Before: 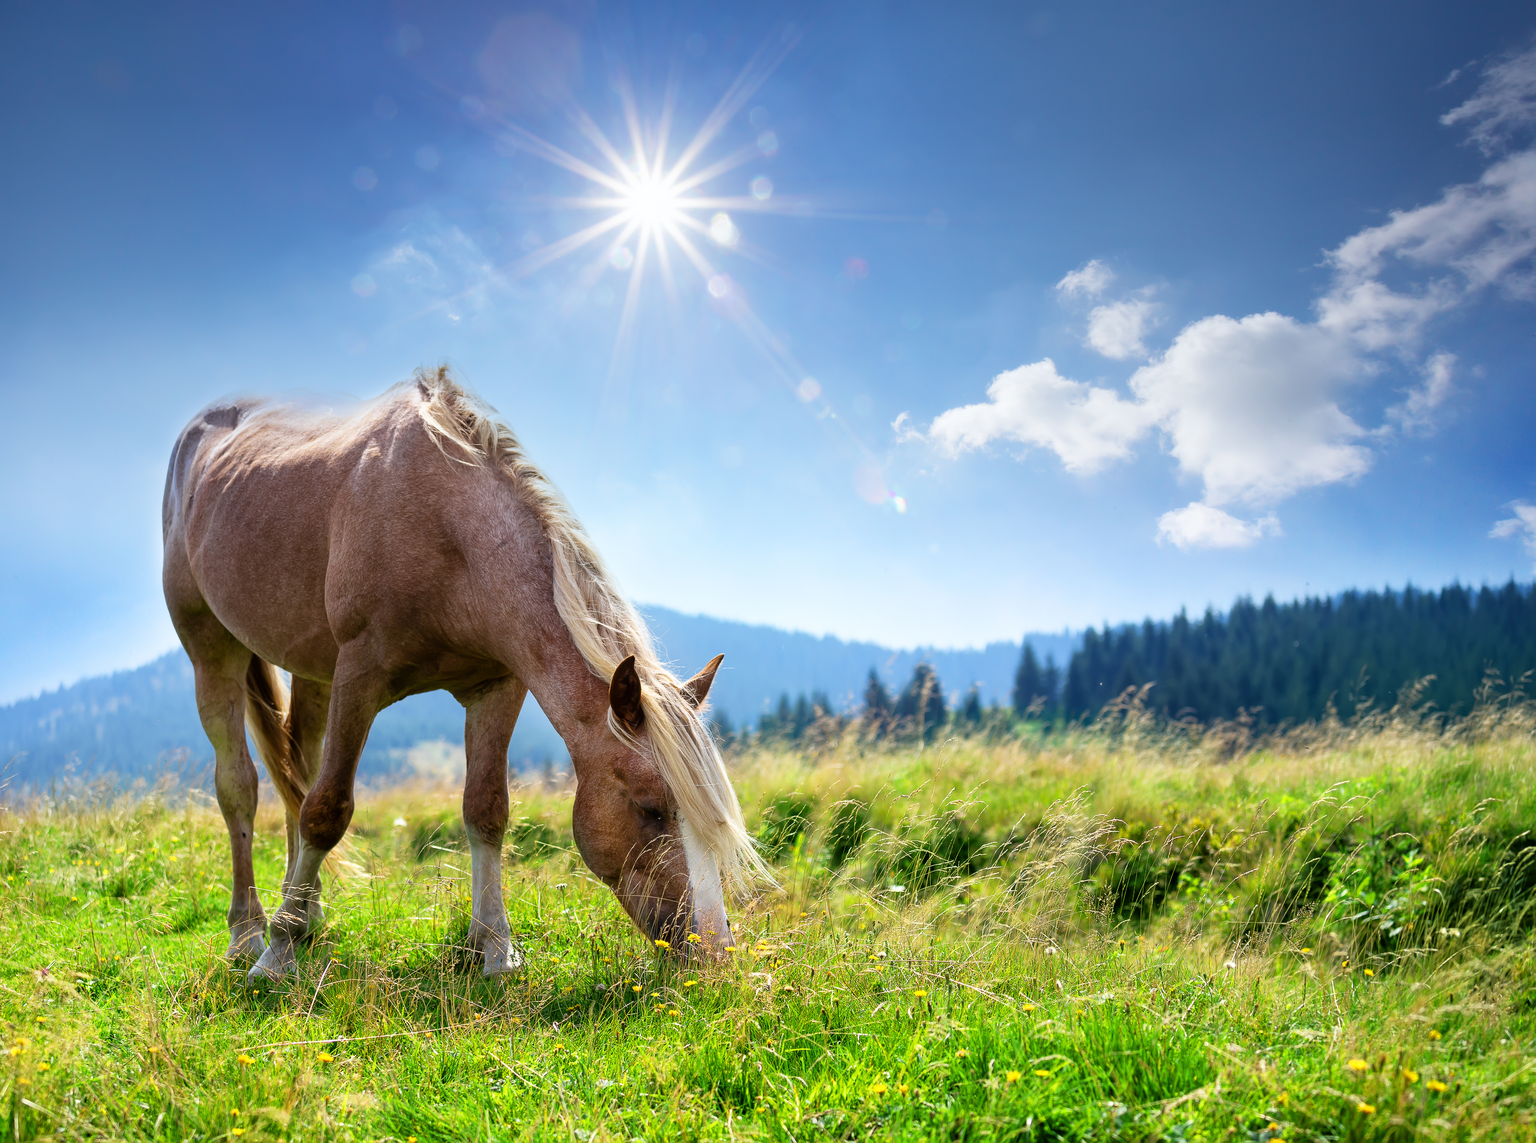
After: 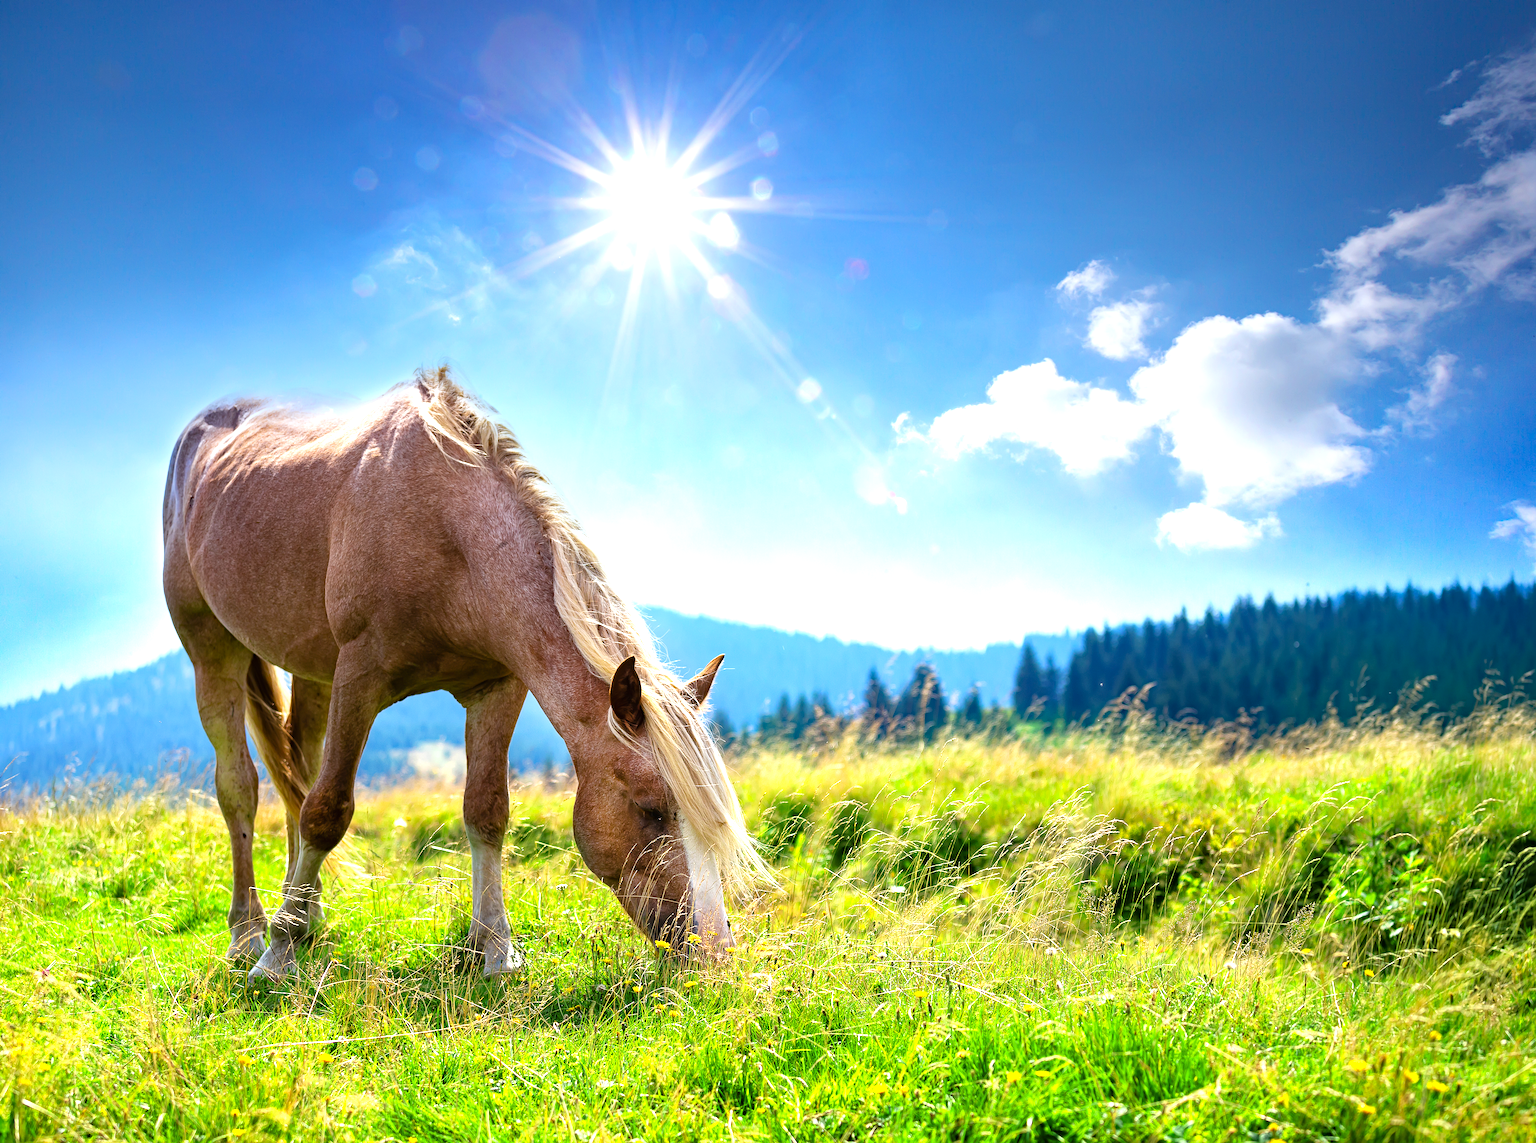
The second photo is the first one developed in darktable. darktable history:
exposure: black level correction 0, exposure 0.7 EV, compensate exposure bias true, compensate highlight preservation false
haze removal: strength 0.42, compatibility mode true, adaptive false
